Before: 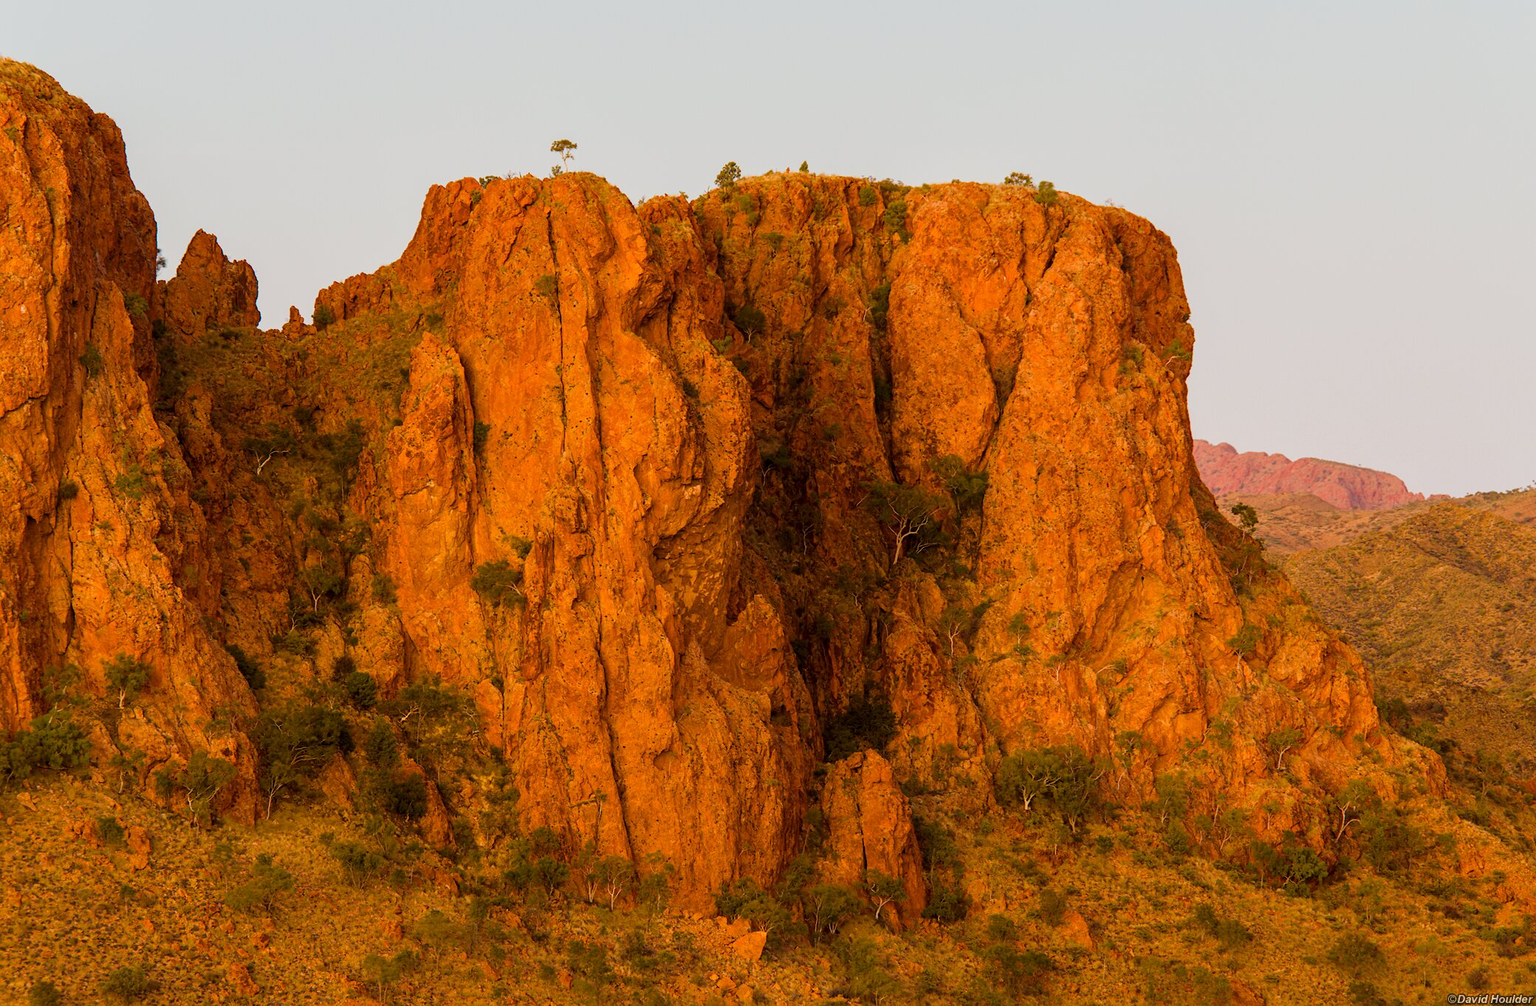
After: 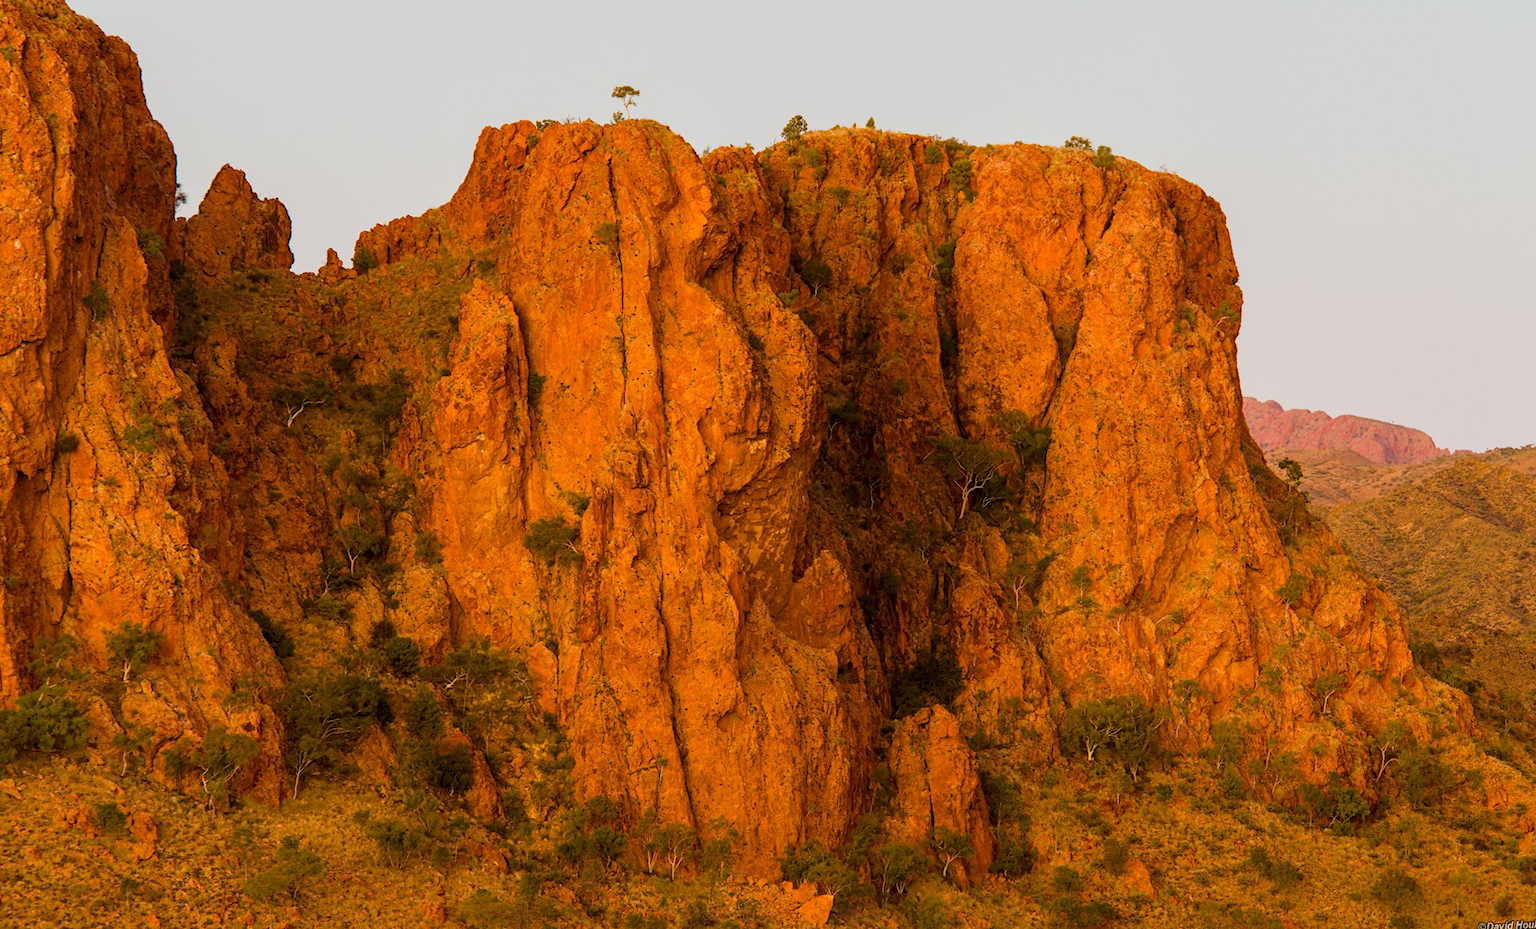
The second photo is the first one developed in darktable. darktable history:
rotate and perspective: rotation -0.013°, lens shift (vertical) -0.027, lens shift (horizontal) 0.178, crop left 0.016, crop right 0.989, crop top 0.082, crop bottom 0.918
crop and rotate: left 0.126%
